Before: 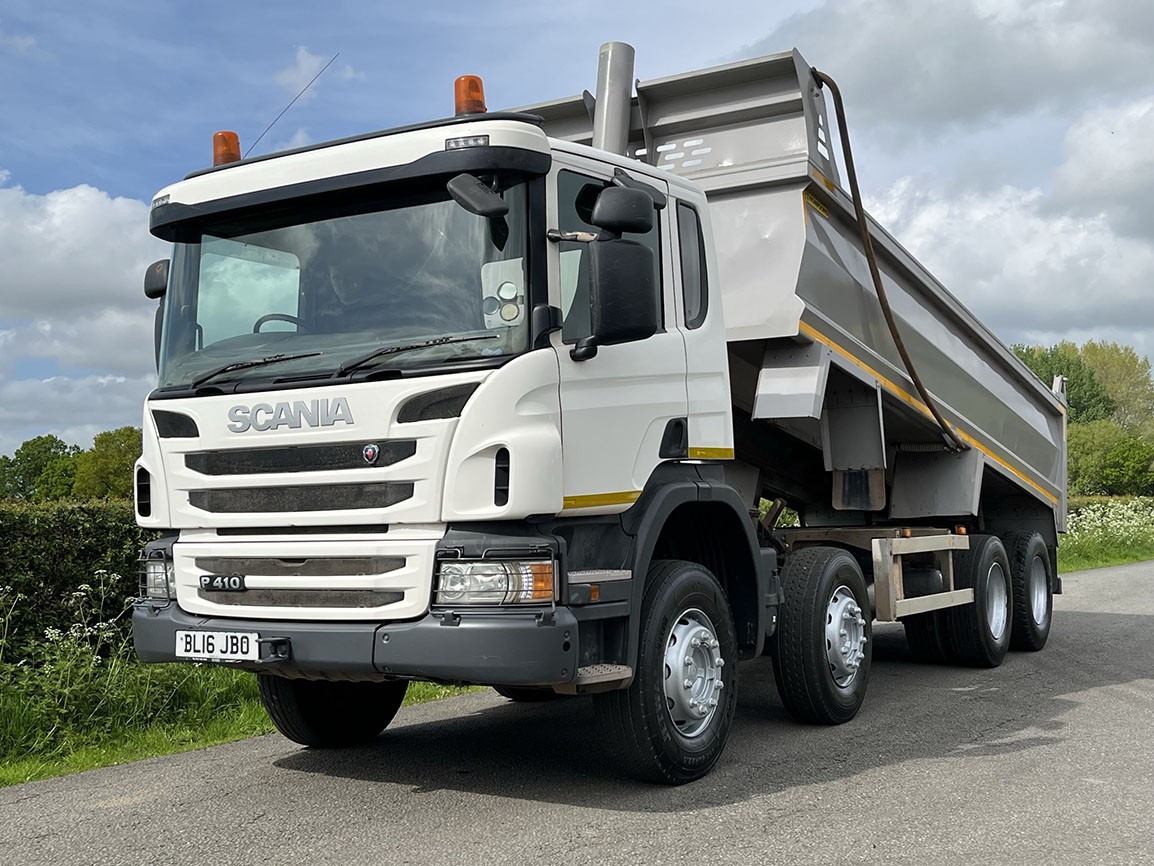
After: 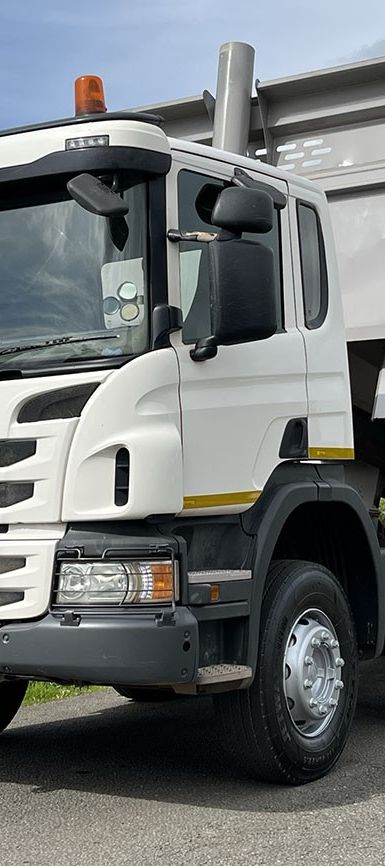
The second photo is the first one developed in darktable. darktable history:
crop: left 32.988%, right 33.603%
